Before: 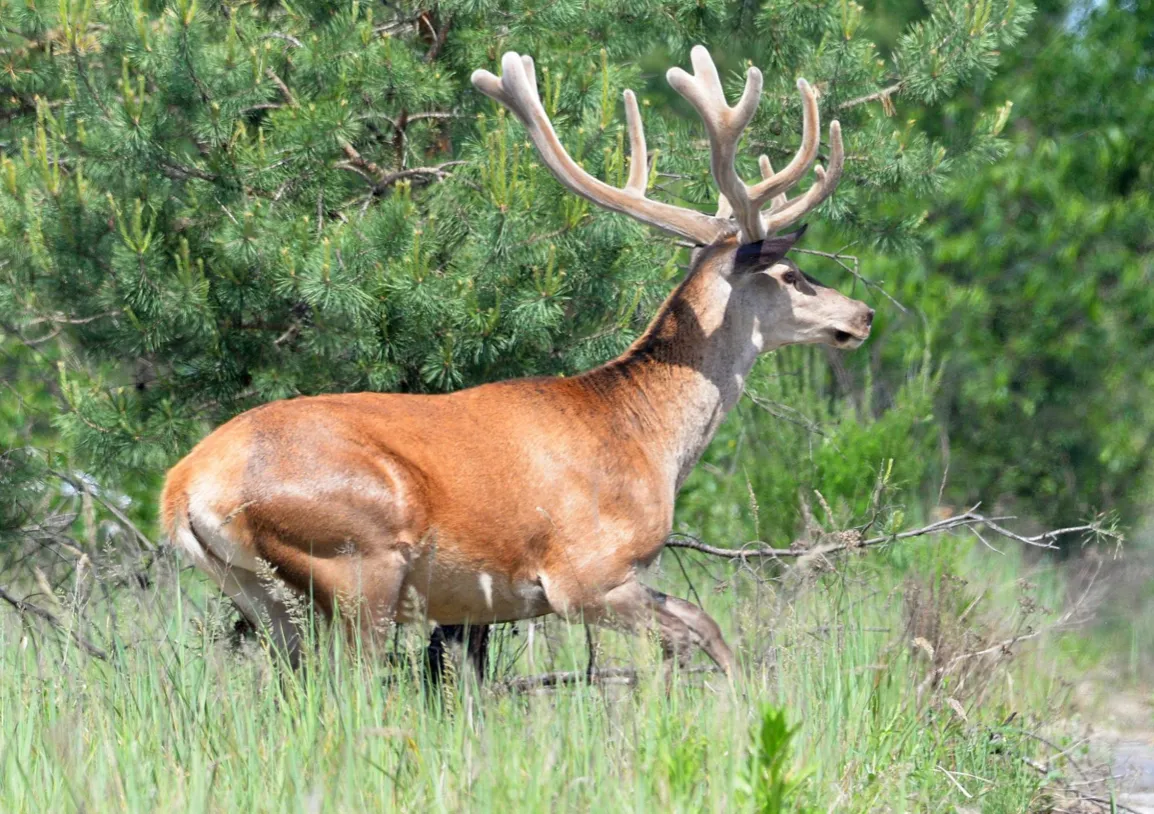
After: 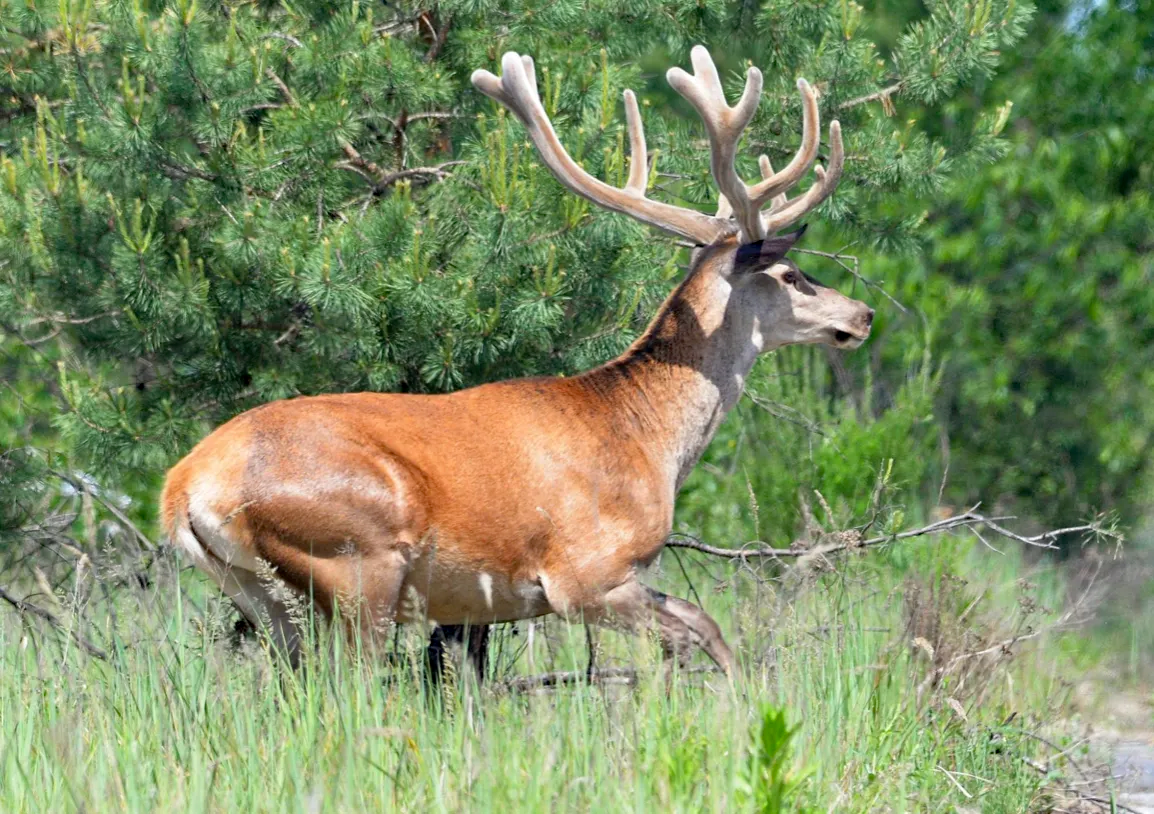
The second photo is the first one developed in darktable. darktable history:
shadows and highlights: shadows 31.18, highlights 0.97, soften with gaussian
haze removal: adaptive false
